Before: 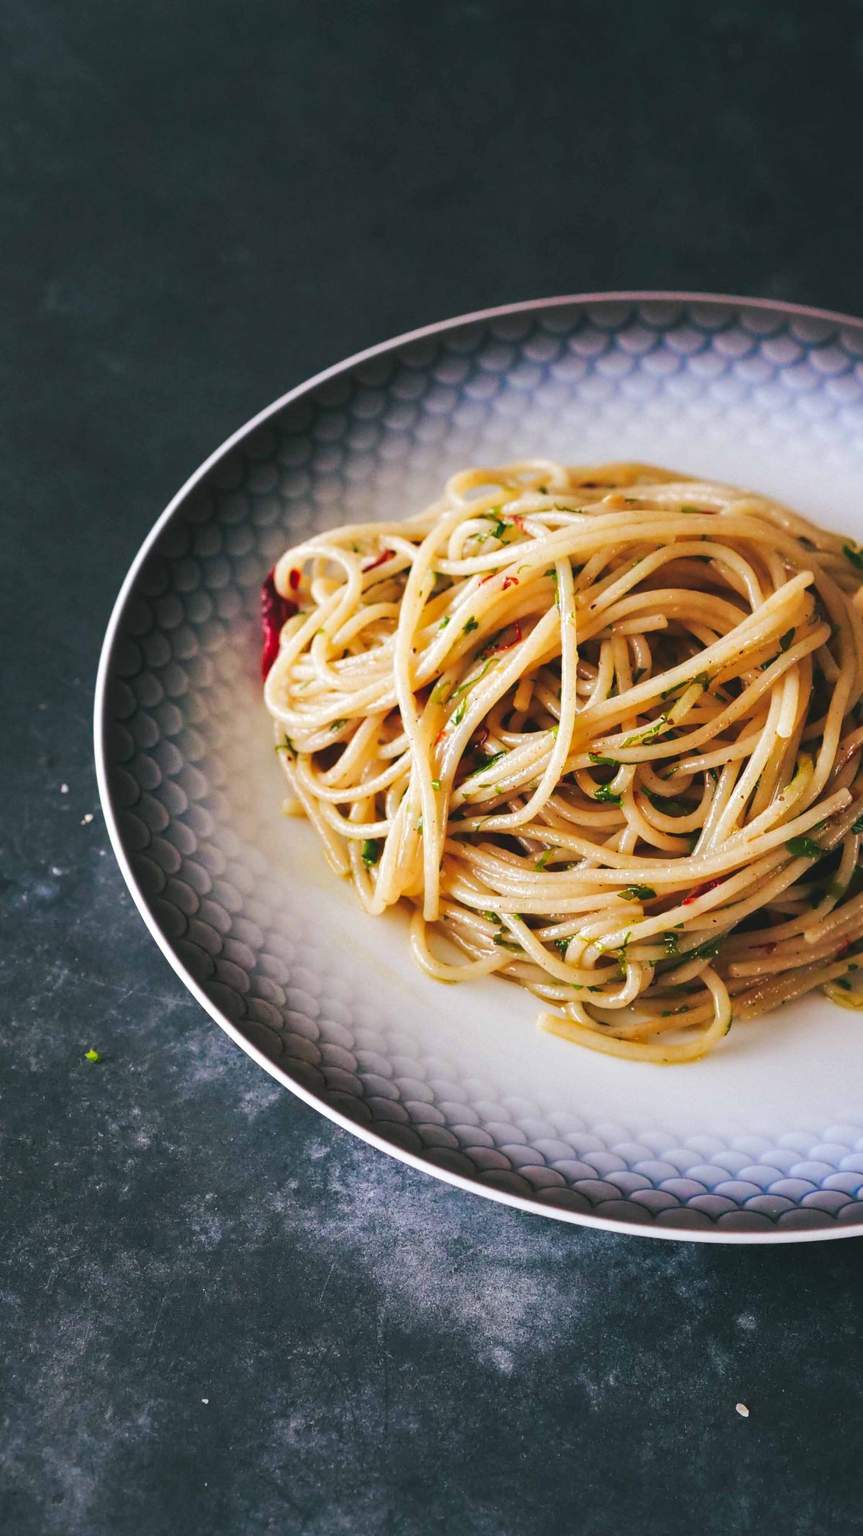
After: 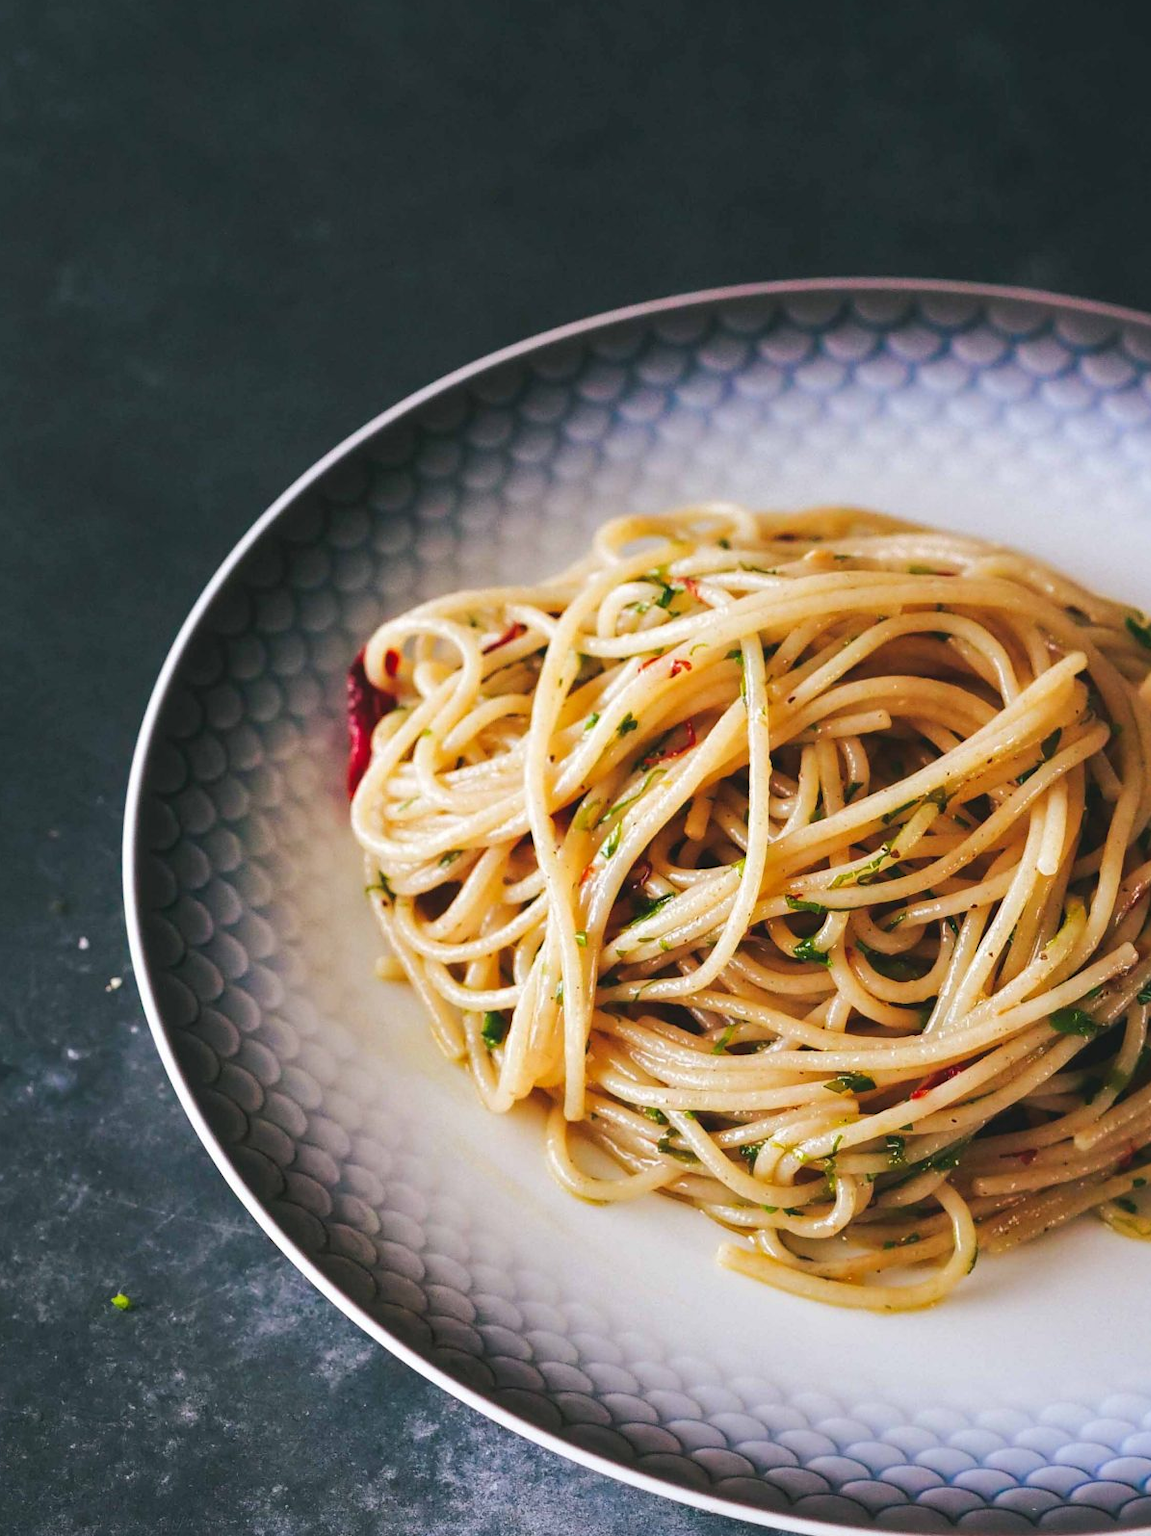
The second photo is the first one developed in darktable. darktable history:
crop: left 0.308%, top 5.516%, bottom 19.798%
